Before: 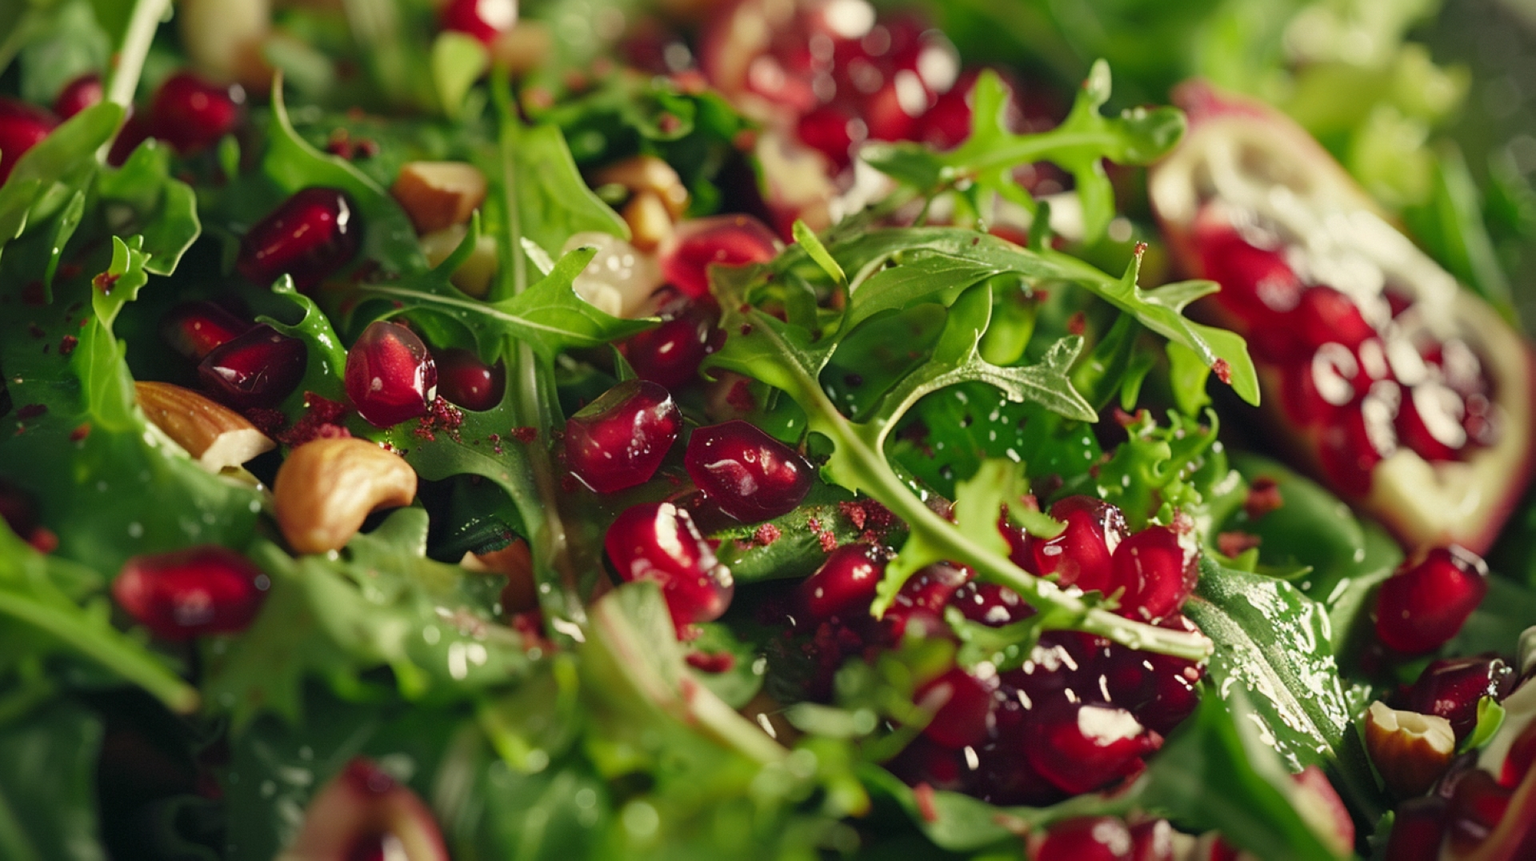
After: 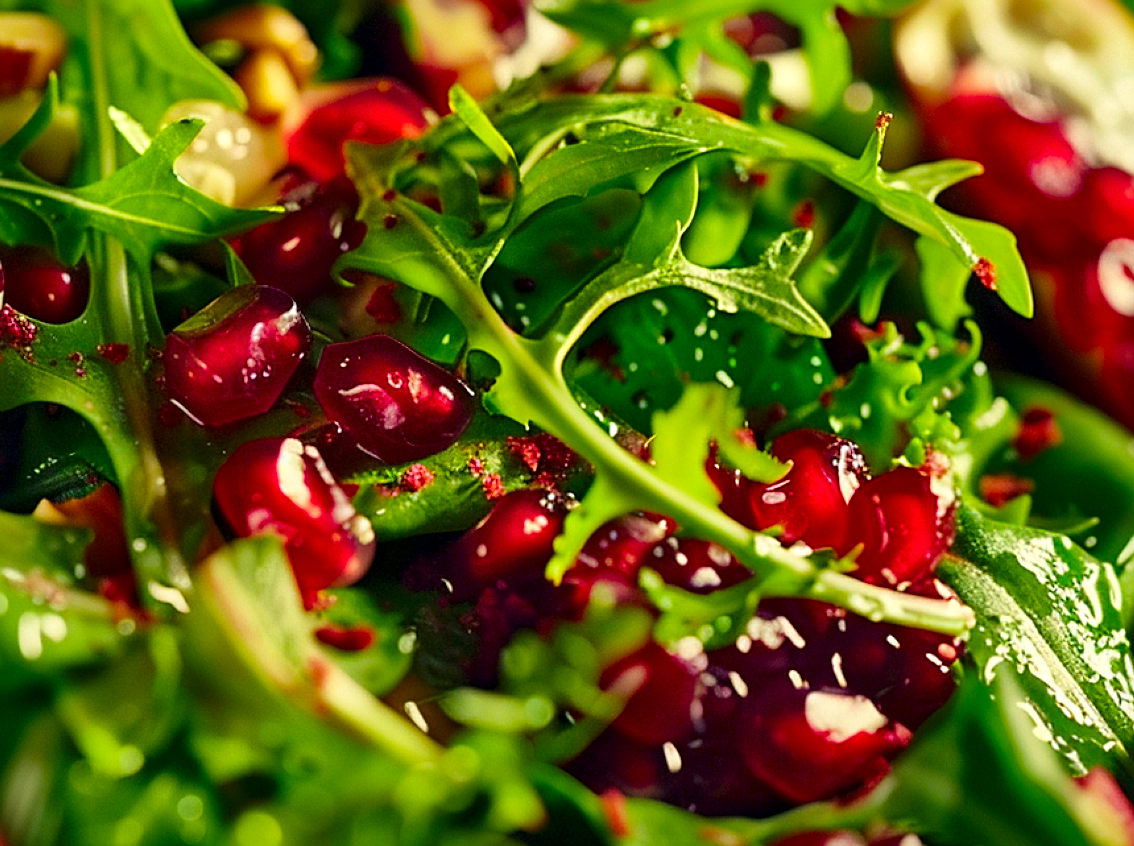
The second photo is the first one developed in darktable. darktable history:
sharpen: on, module defaults
contrast brightness saturation: contrast 0.09, saturation 0.28
crop and rotate: left 28.256%, top 17.734%, right 12.656%, bottom 3.573%
local contrast: mode bilateral grid, contrast 20, coarseness 50, detail 179%, midtone range 0.2
color balance rgb: perceptual saturation grading › global saturation 25%, global vibrance 20%
